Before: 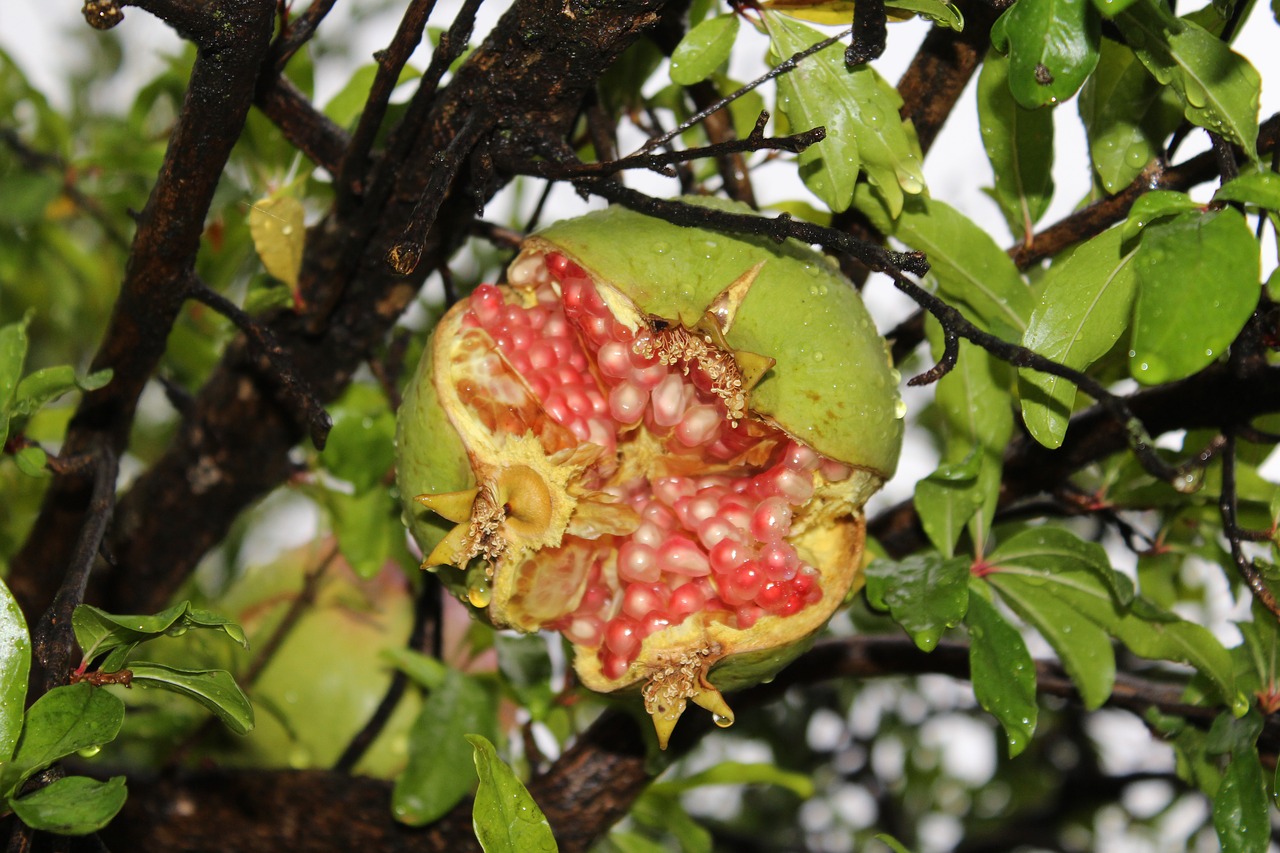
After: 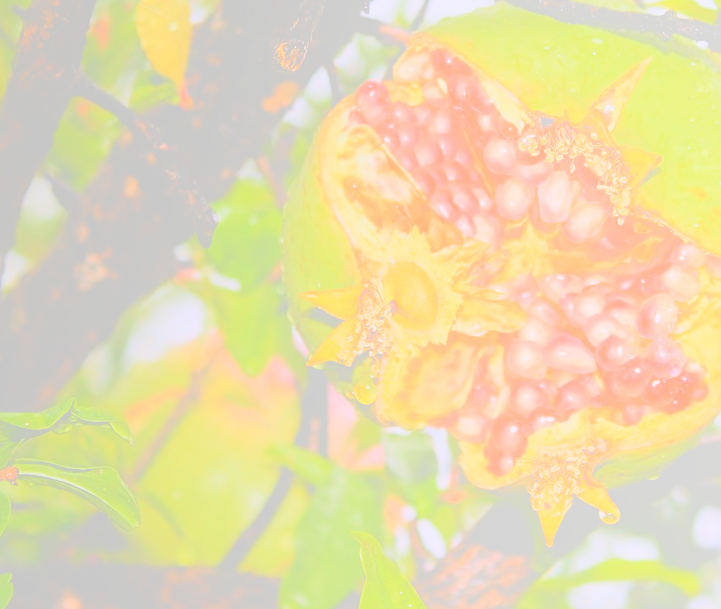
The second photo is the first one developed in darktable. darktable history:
white balance: red 1.004, blue 1.096
color balance: on, module defaults
sharpen: on, module defaults
contrast brightness saturation: contrast -0.28
crop: left 8.966%, top 23.852%, right 34.699%, bottom 4.703%
filmic rgb: black relative exposure -7.65 EV, white relative exposure 4.56 EV, hardness 3.61
bloom: size 85%, threshold 5%, strength 85%
